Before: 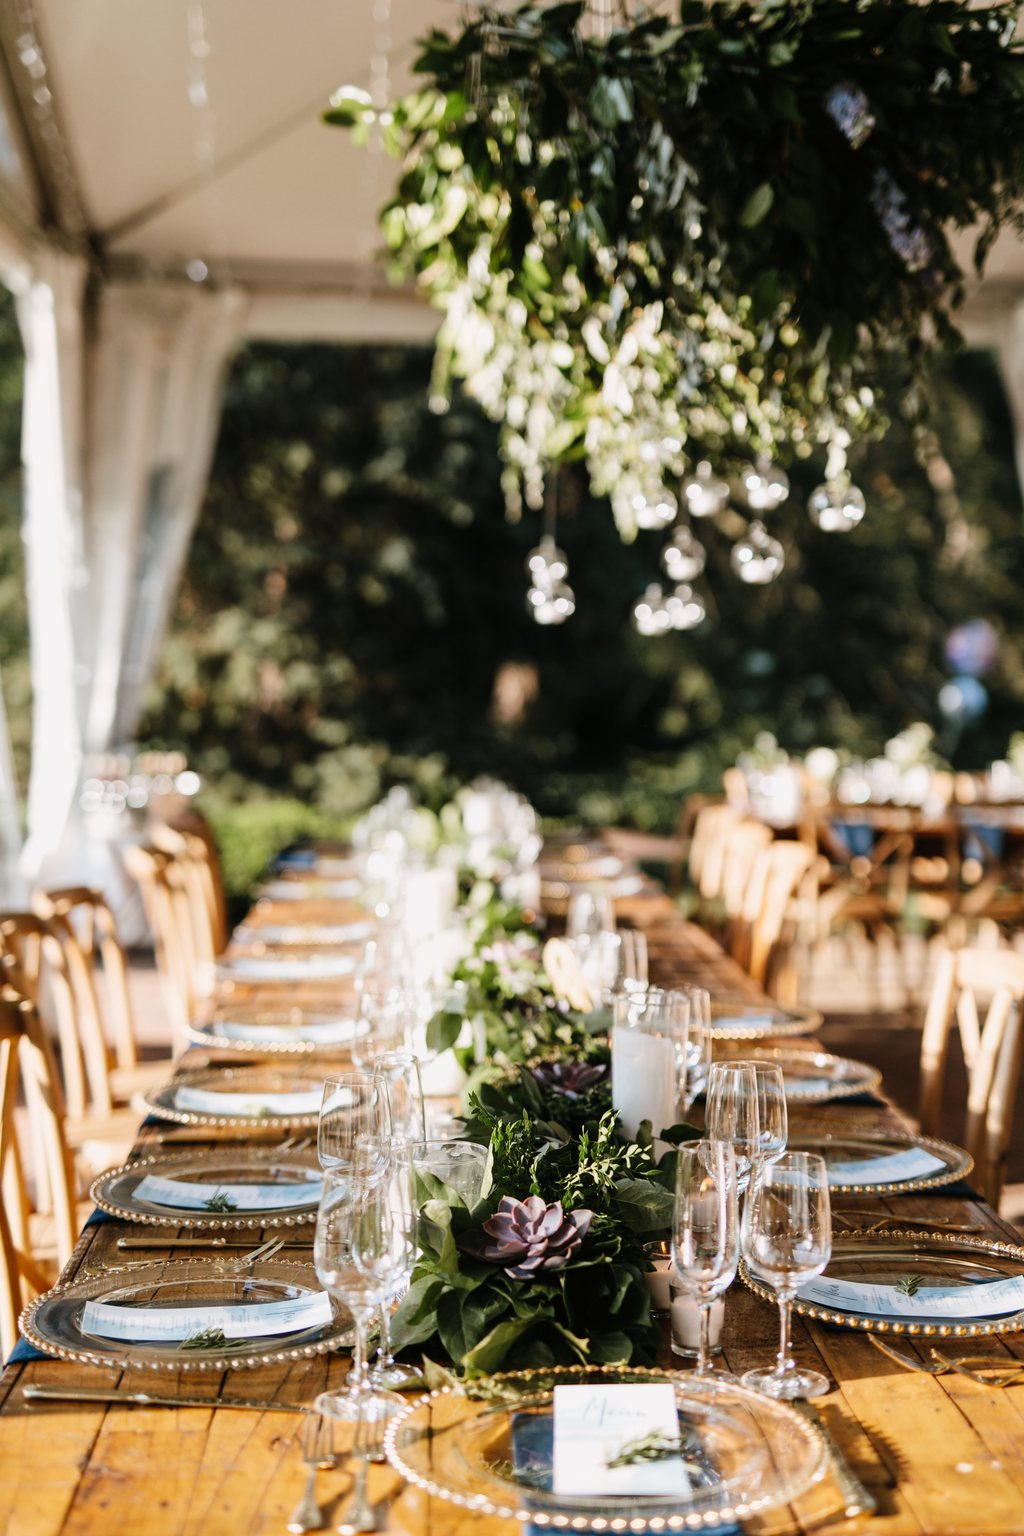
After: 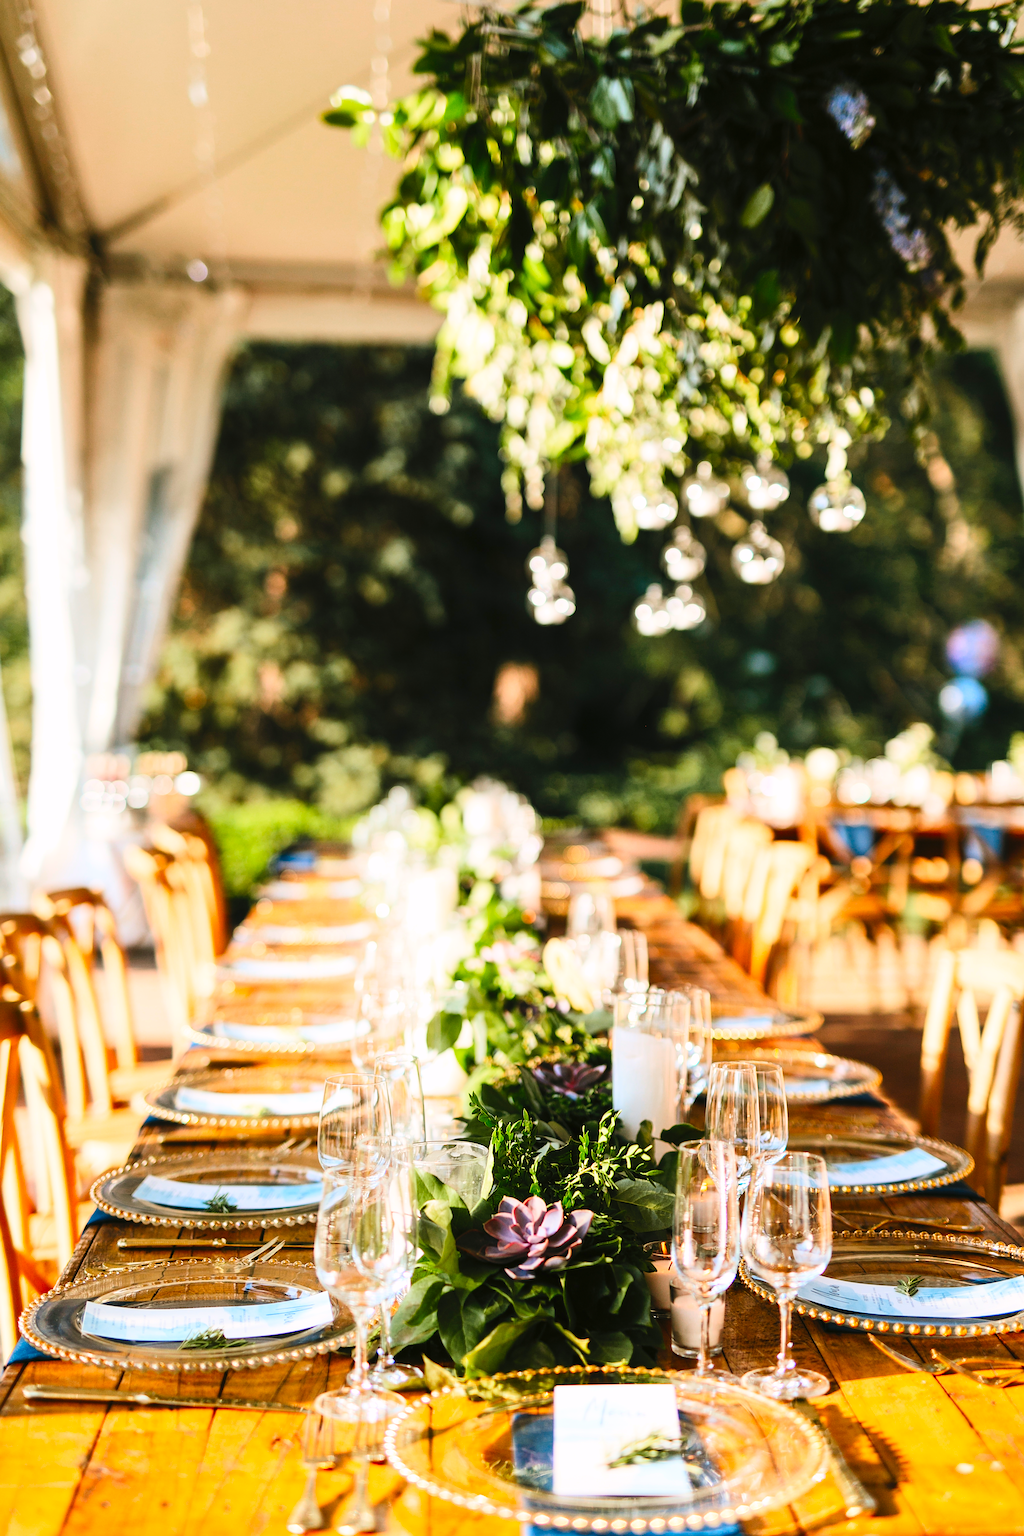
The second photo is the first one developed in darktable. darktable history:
exposure: exposure 0.127 EV, compensate highlight preservation false
contrast brightness saturation: contrast 0.201, brightness 0.196, saturation 0.783
sharpen: radius 1.976
